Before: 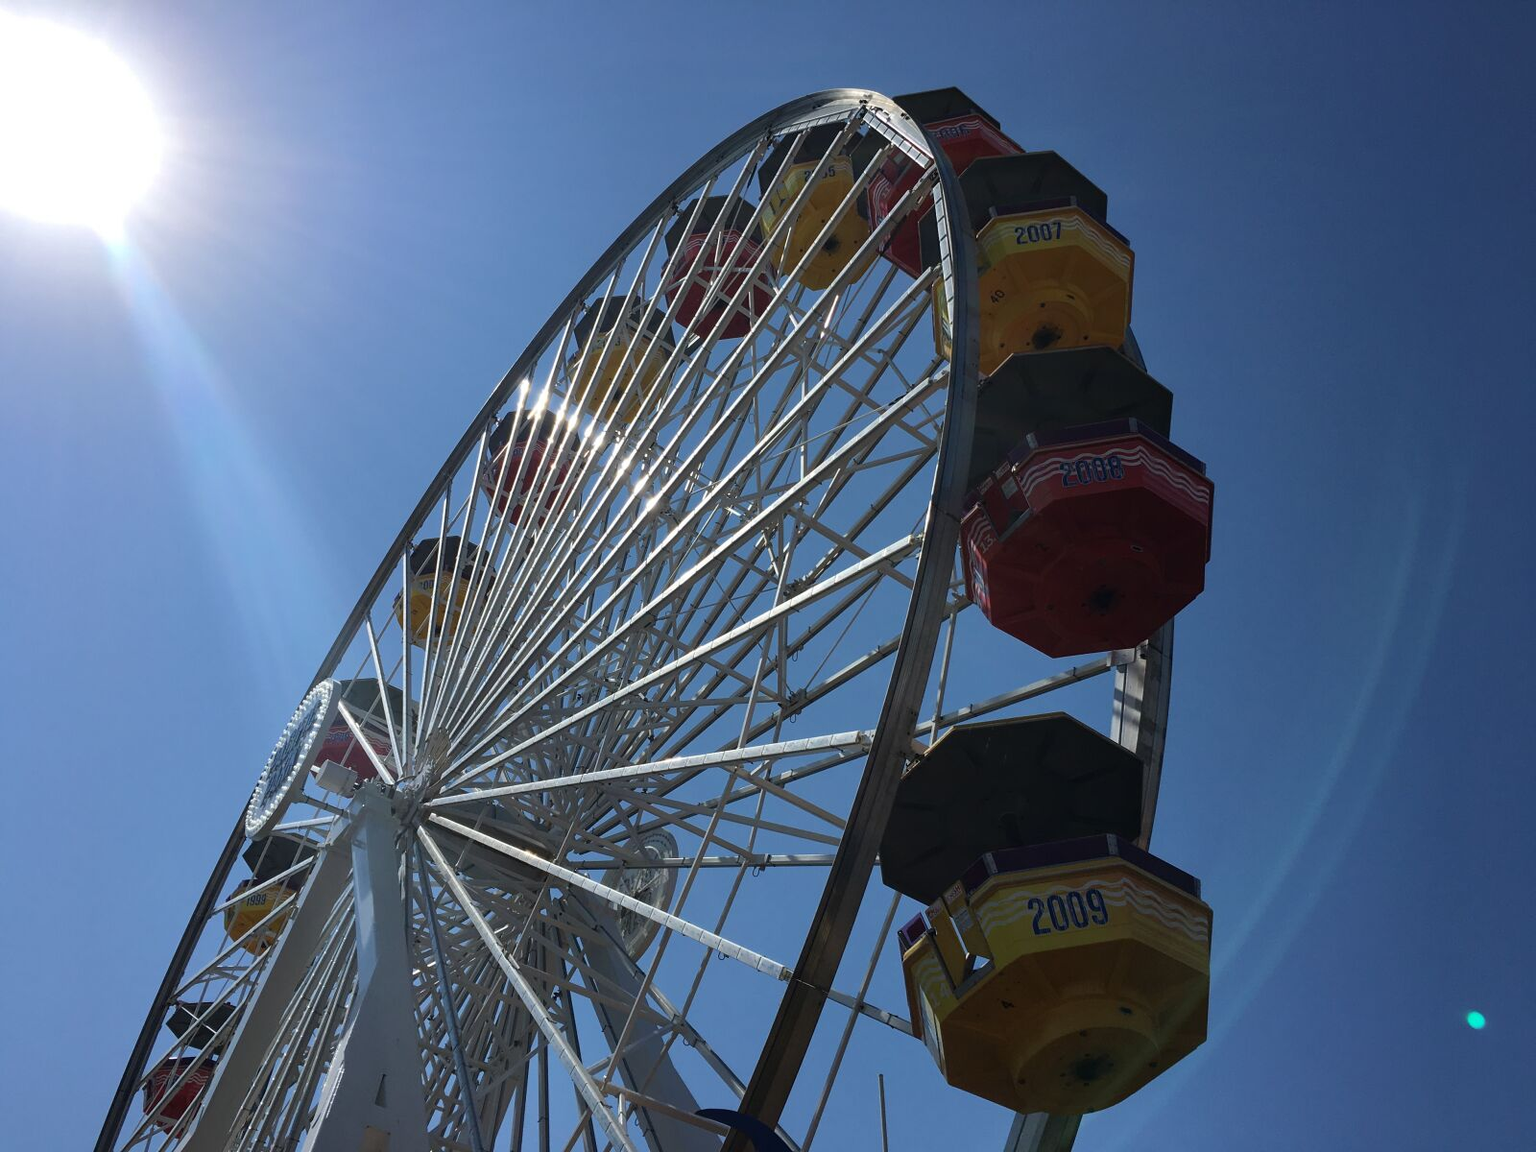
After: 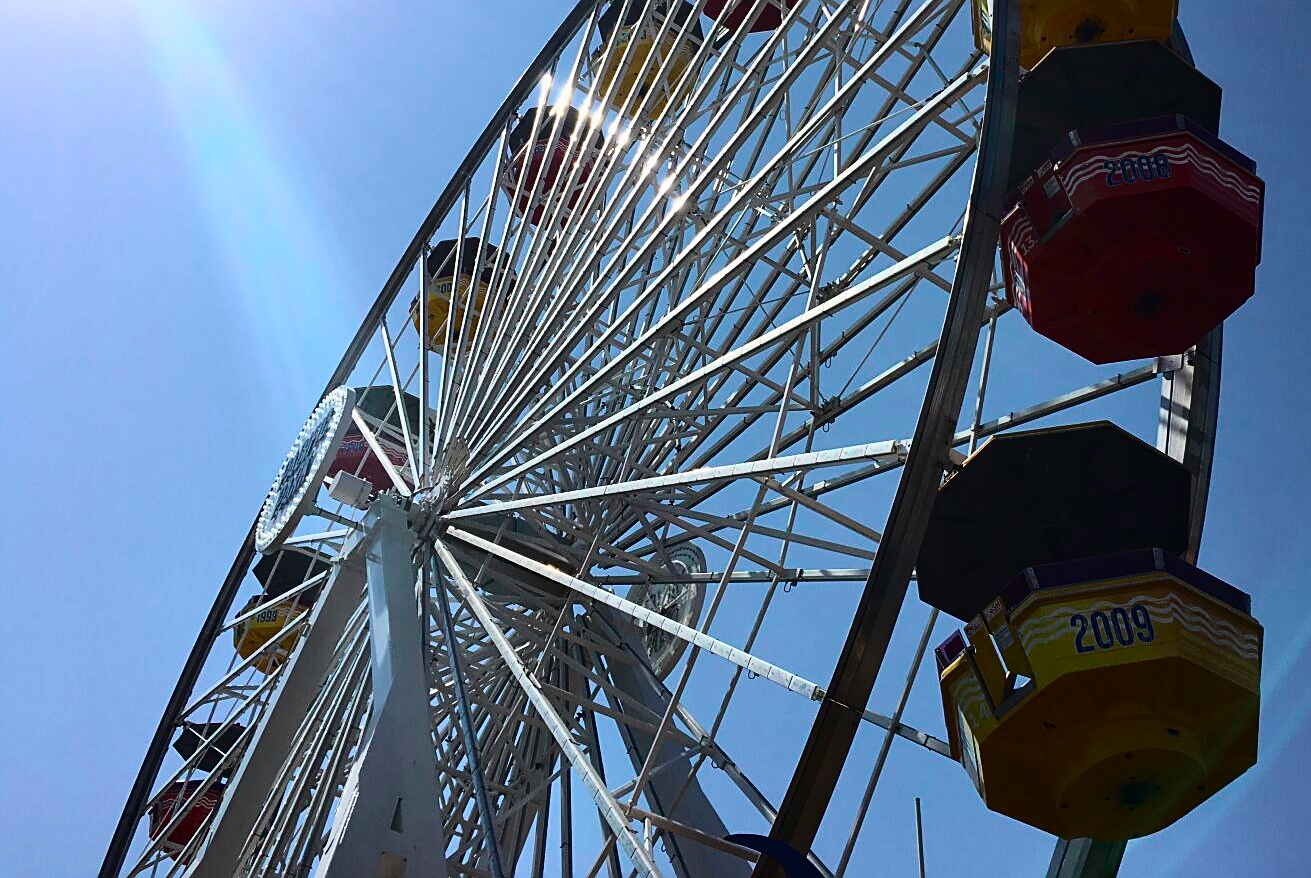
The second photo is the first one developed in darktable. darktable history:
crop: top 26.802%, right 18.046%
shadows and highlights: radius 334.62, shadows 63.98, highlights 6.23, compress 87.72%, soften with gaussian
sharpen: on, module defaults
tone curve: curves: ch0 [(0, 0) (0.187, 0.12) (0.392, 0.438) (0.704, 0.86) (0.858, 0.938) (1, 0.981)]; ch1 [(0, 0) (0.402, 0.36) (0.476, 0.456) (0.498, 0.501) (0.518, 0.521) (0.58, 0.598) (0.619, 0.663) (0.692, 0.744) (1, 1)]; ch2 [(0, 0) (0.427, 0.417) (0.483, 0.481) (0.503, 0.503) (0.526, 0.53) (0.563, 0.585) (0.626, 0.703) (0.699, 0.753) (0.997, 0.858)], color space Lab, independent channels, preserve colors none
